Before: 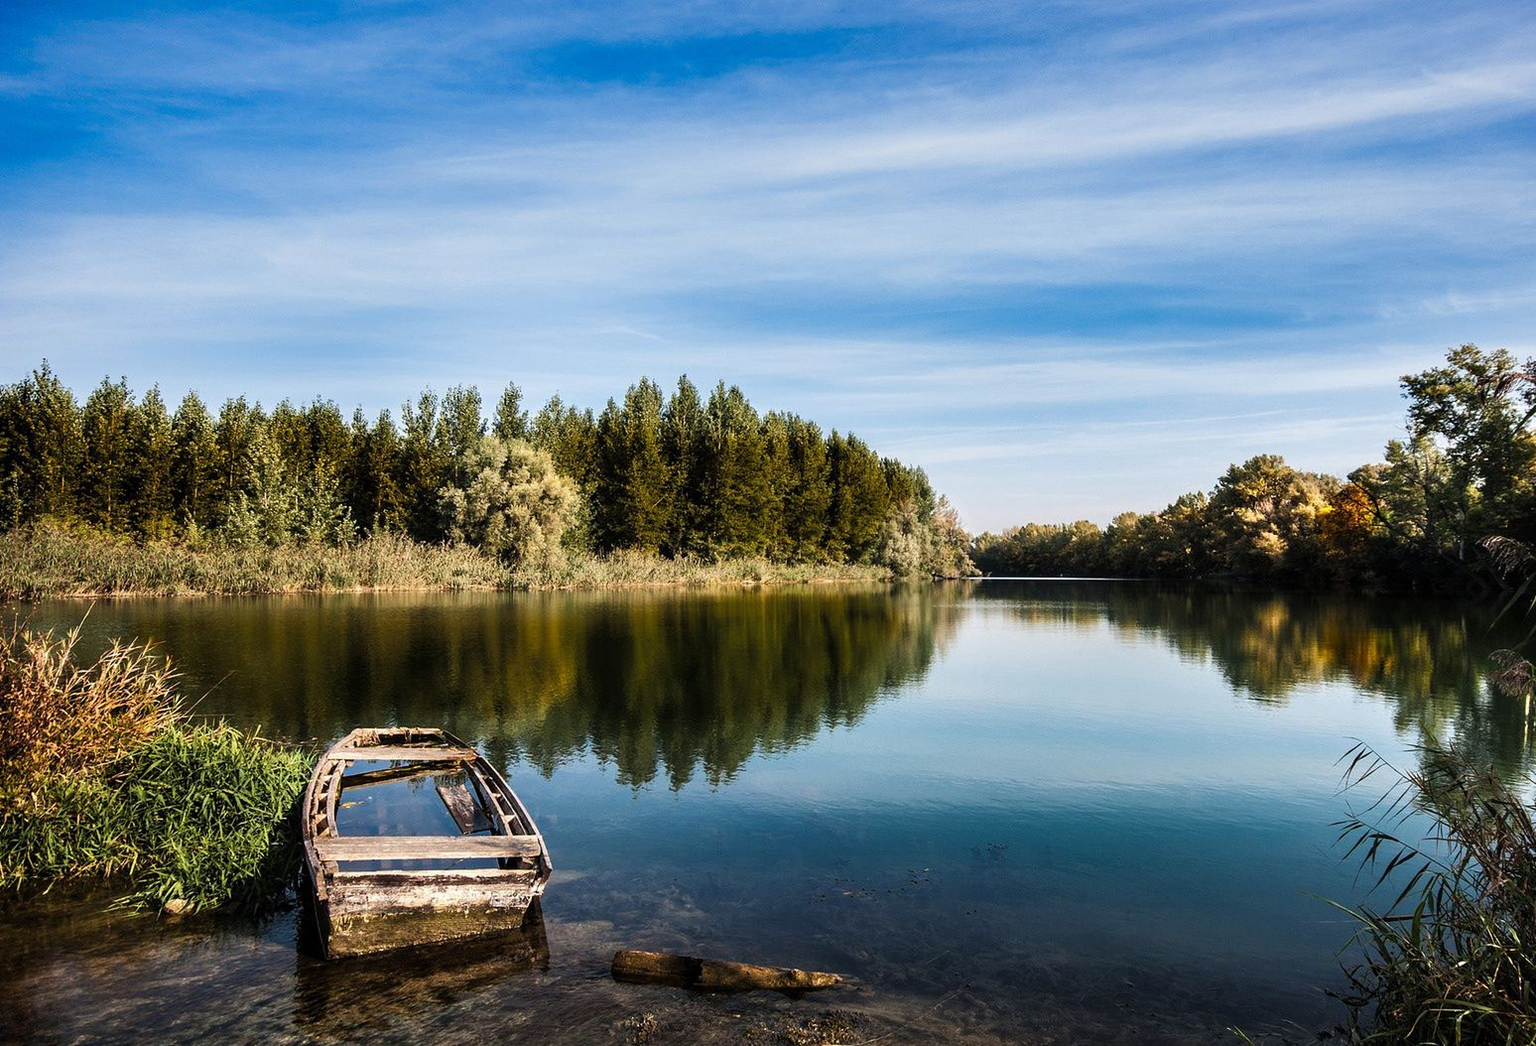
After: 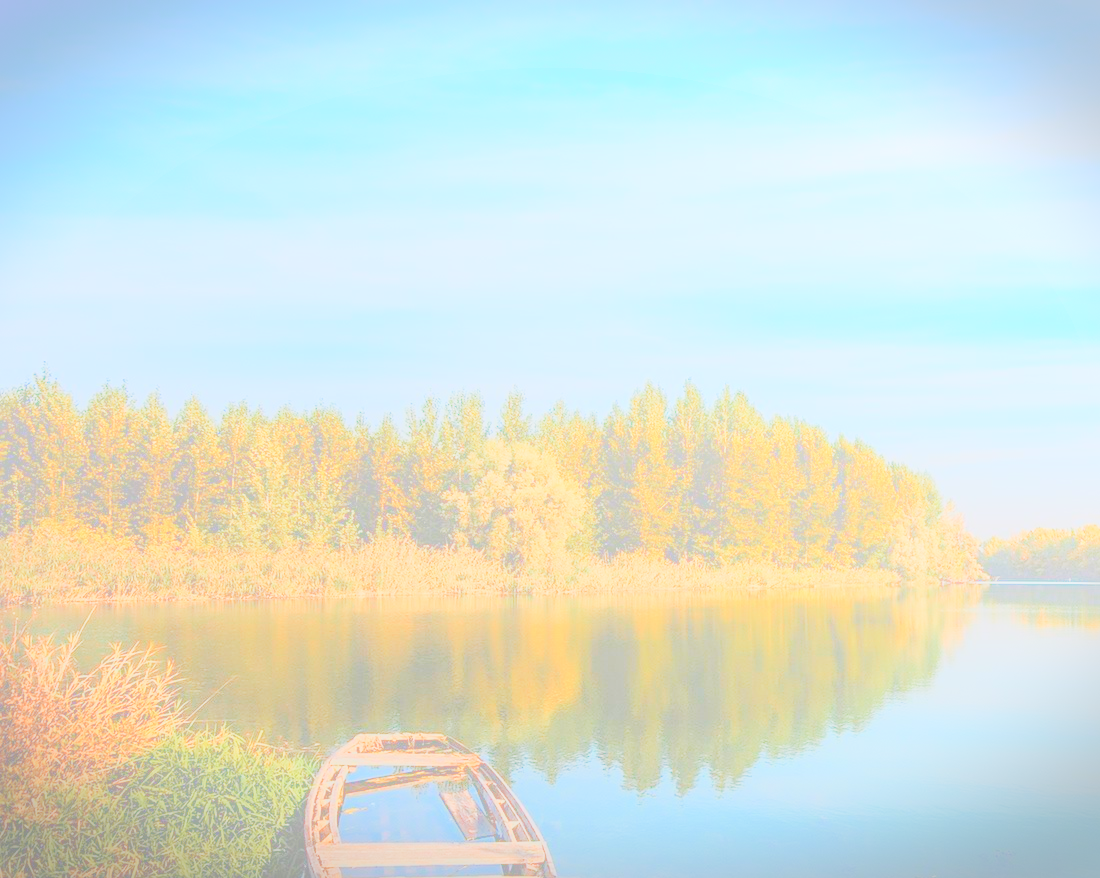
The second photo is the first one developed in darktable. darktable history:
crop: right 28.885%, bottom 16.626%
bloom: size 70%, threshold 25%, strength 70%
color zones: curves: ch0 [(0.018, 0.548) (0.197, 0.654) (0.425, 0.447) (0.605, 0.658) (0.732, 0.579)]; ch1 [(0.105, 0.531) (0.224, 0.531) (0.386, 0.39) (0.618, 0.456) (0.732, 0.456) (0.956, 0.421)]; ch2 [(0.039, 0.583) (0.215, 0.465) (0.399, 0.544) (0.465, 0.548) (0.614, 0.447) (0.724, 0.43) (0.882, 0.623) (0.956, 0.632)]
vignetting: fall-off start 100%, brightness -0.406, saturation -0.3, width/height ratio 1.324, dithering 8-bit output, unbound false
filmic rgb: black relative exposure -14 EV, white relative exposure 8 EV, threshold 3 EV, hardness 3.74, latitude 50%, contrast 0.5, color science v5 (2021), contrast in shadows safe, contrast in highlights safe, enable highlight reconstruction true
sharpen: amount 0.2
